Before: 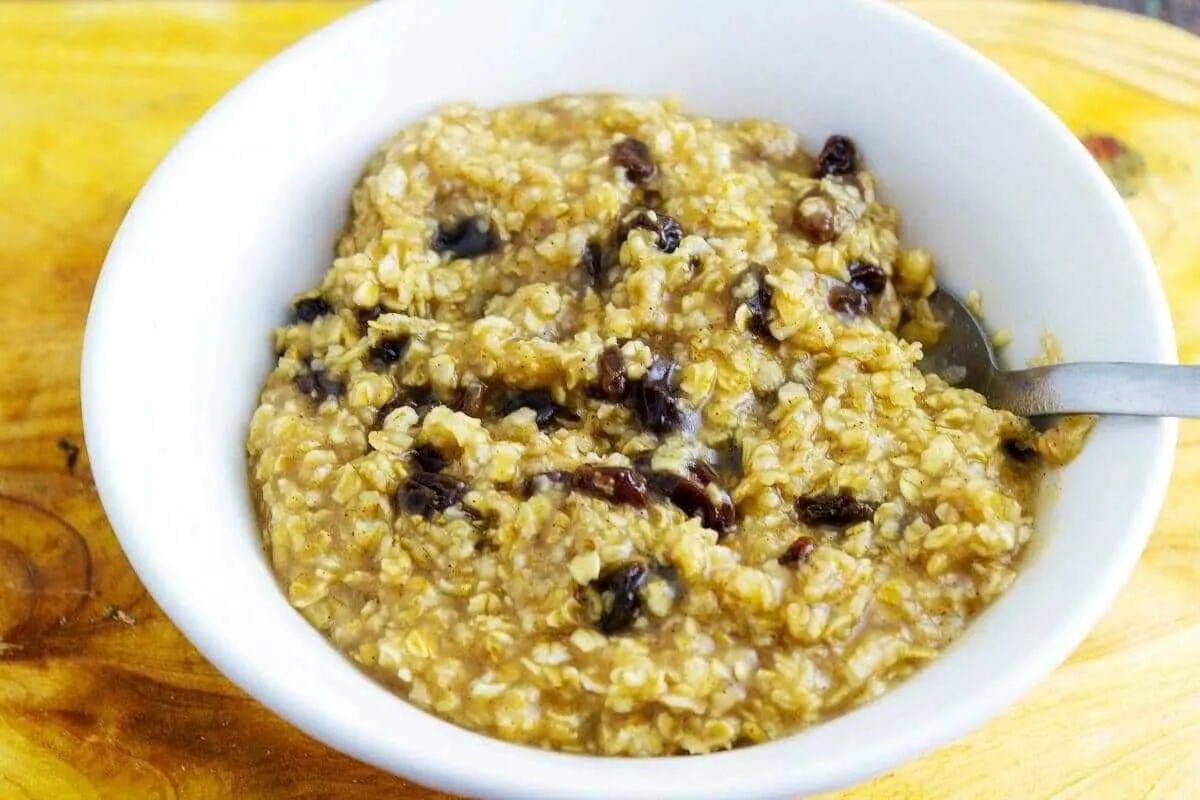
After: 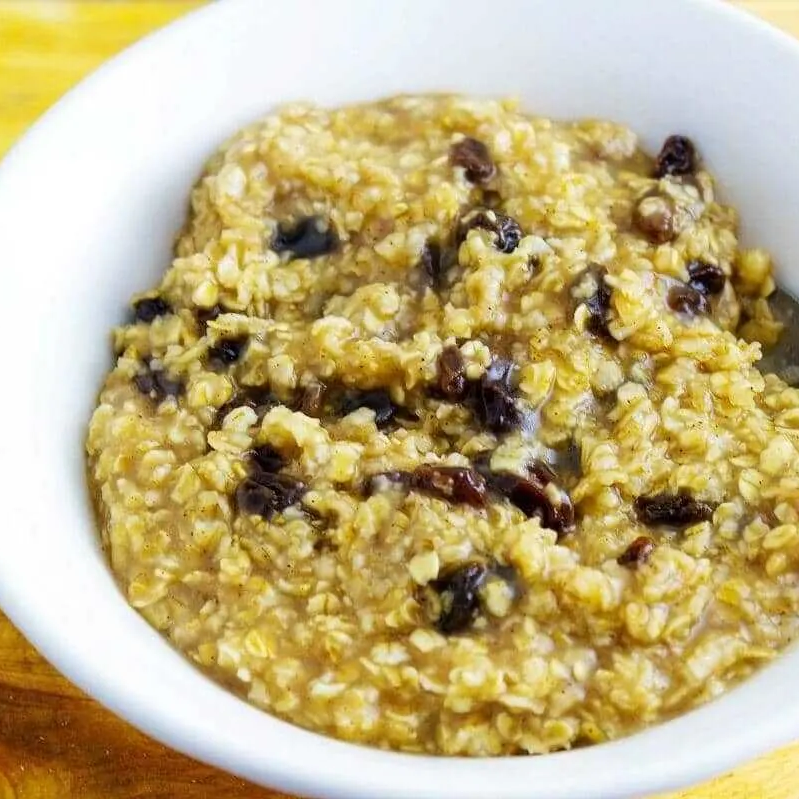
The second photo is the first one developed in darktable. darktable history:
crop and rotate: left 13.47%, right 19.901%
